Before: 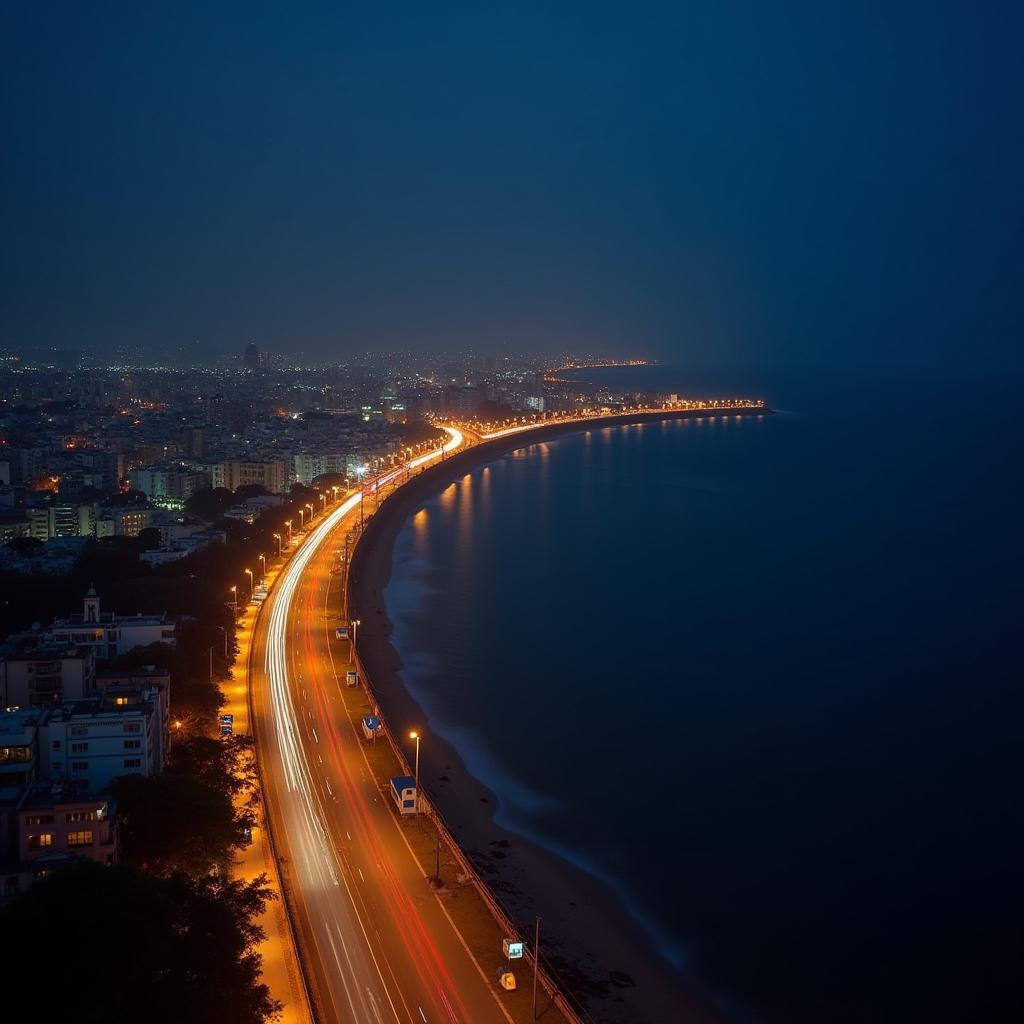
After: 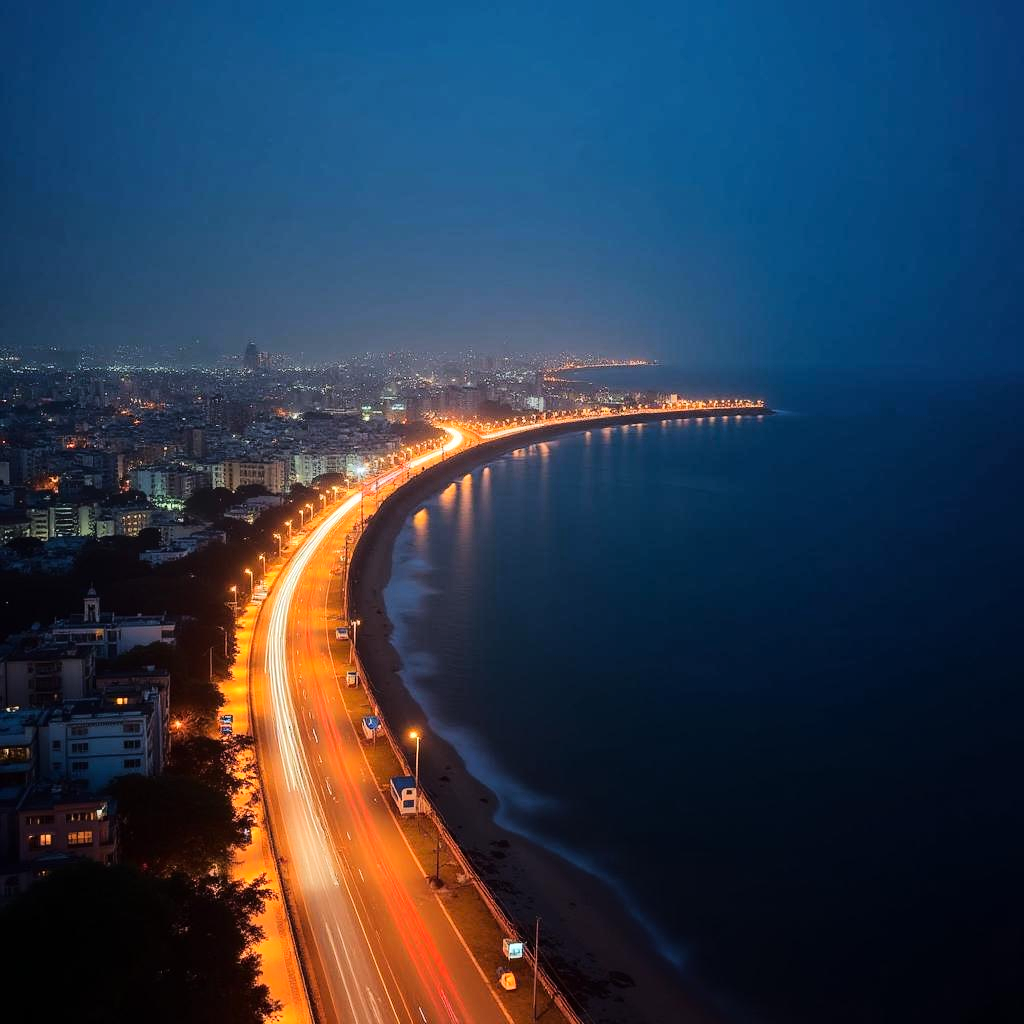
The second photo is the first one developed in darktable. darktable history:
tone equalizer: -7 EV 0.156 EV, -6 EV 0.62 EV, -5 EV 1.12 EV, -4 EV 1.29 EV, -3 EV 1.14 EV, -2 EV 0.6 EV, -1 EV 0.163 EV, edges refinement/feathering 500, mask exposure compensation -1.57 EV, preserve details no
